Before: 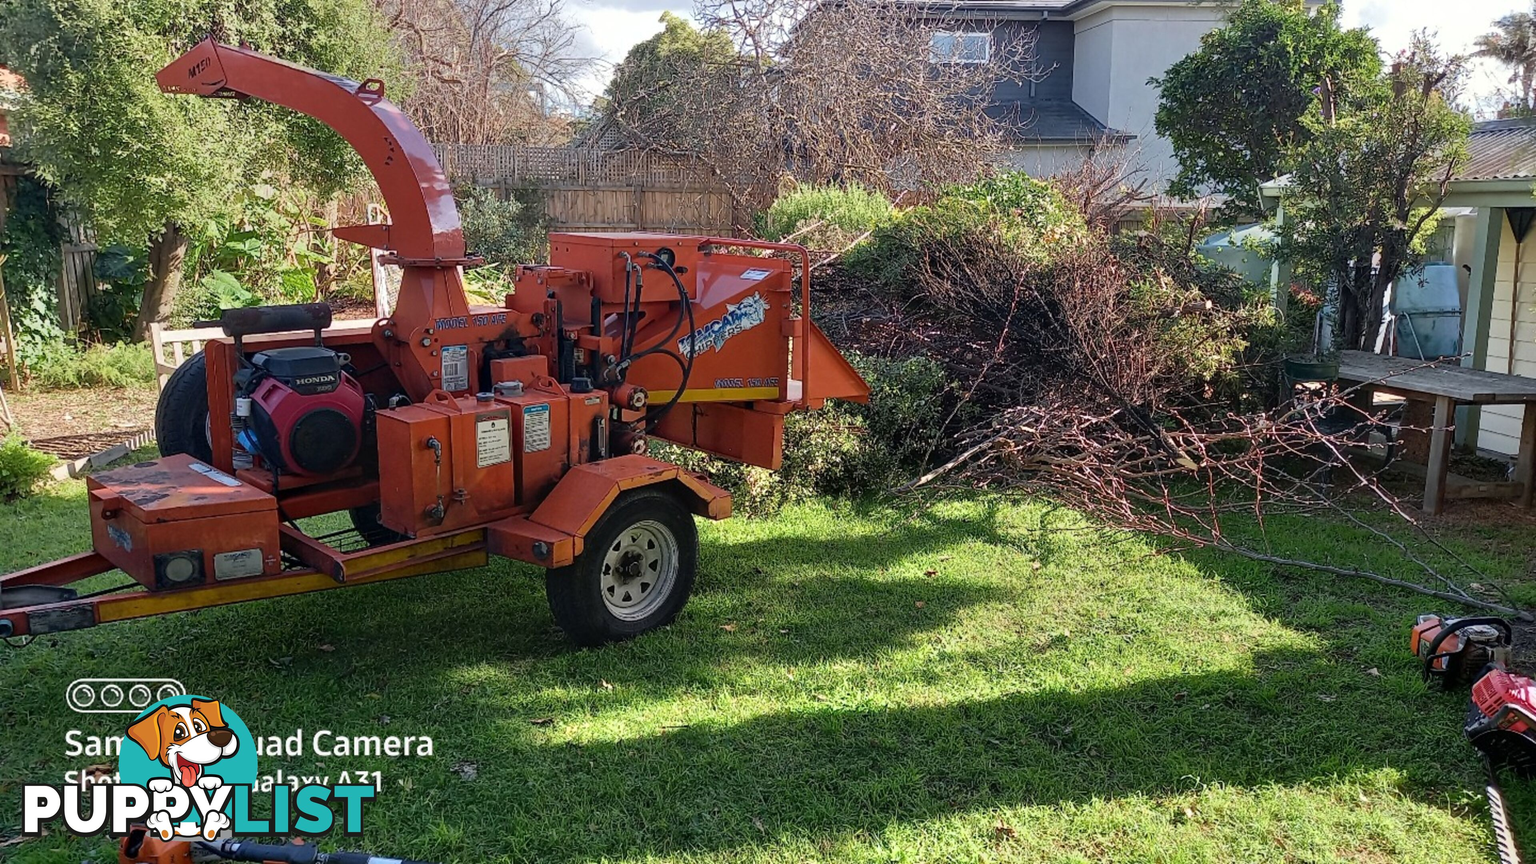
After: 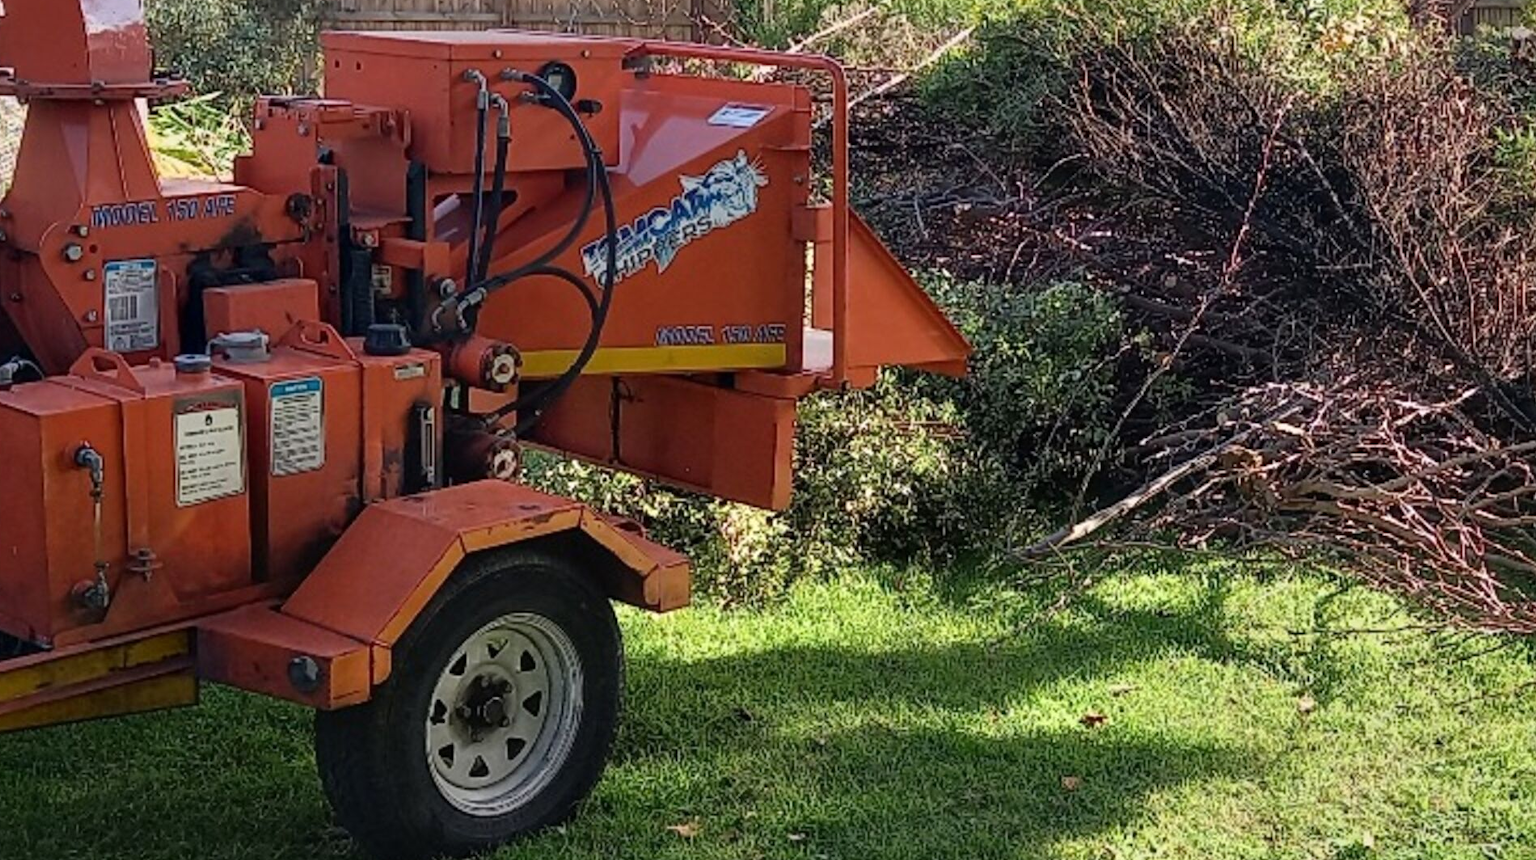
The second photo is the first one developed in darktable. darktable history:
crop: left 25.413%, top 25.158%, right 25.095%, bottom 25.572%
